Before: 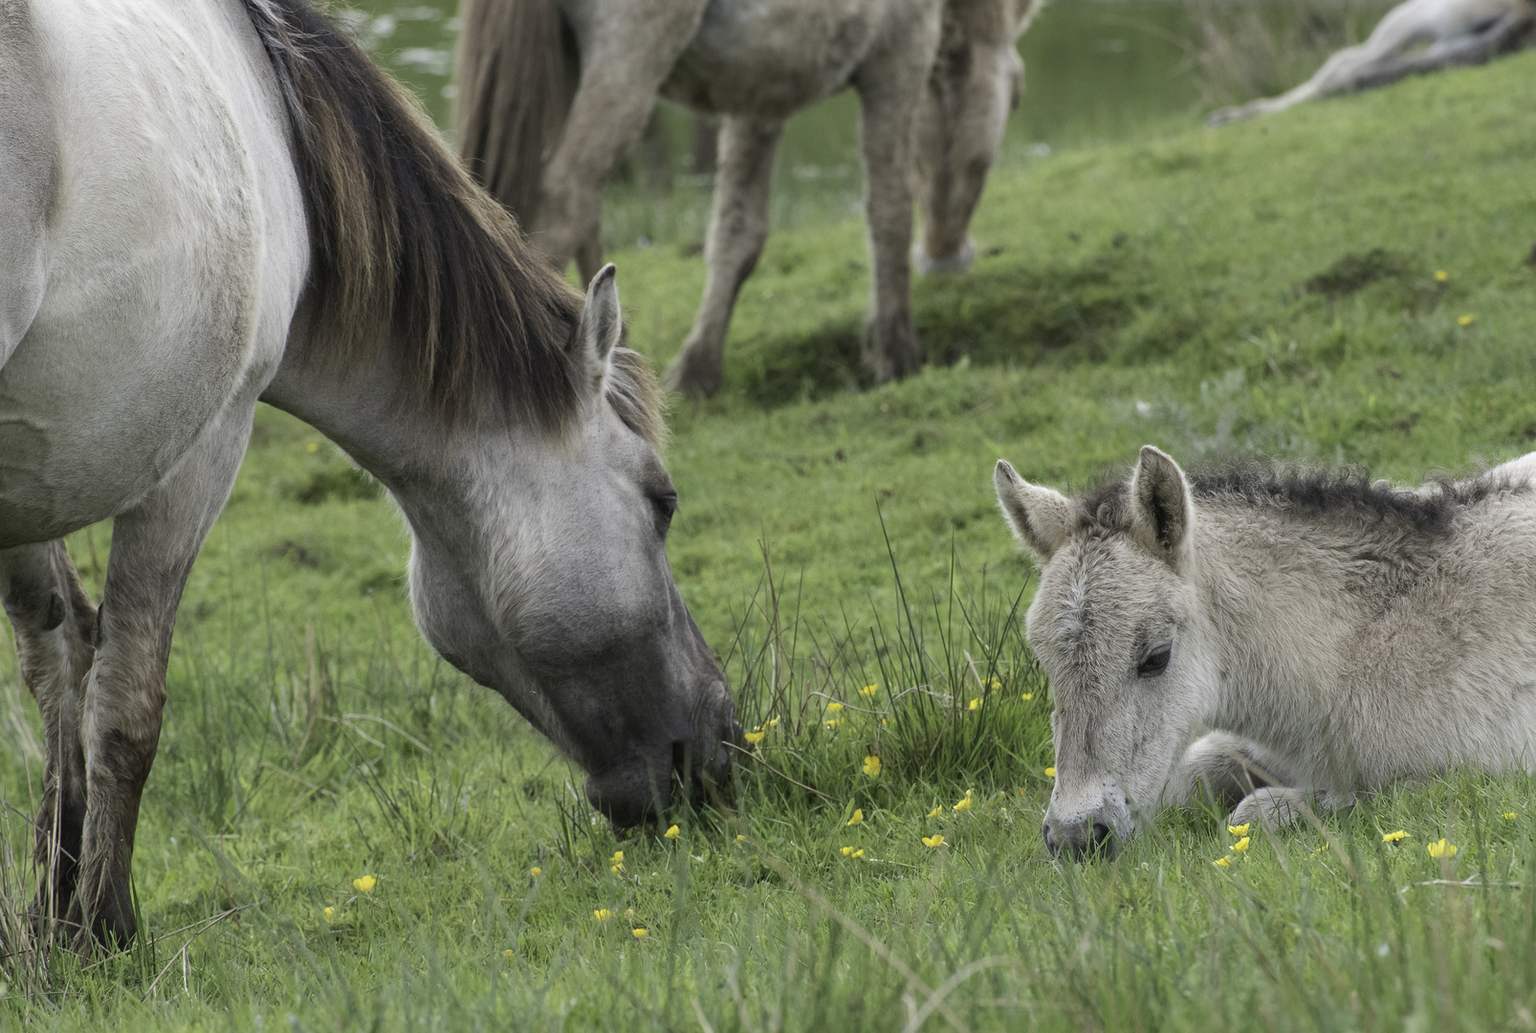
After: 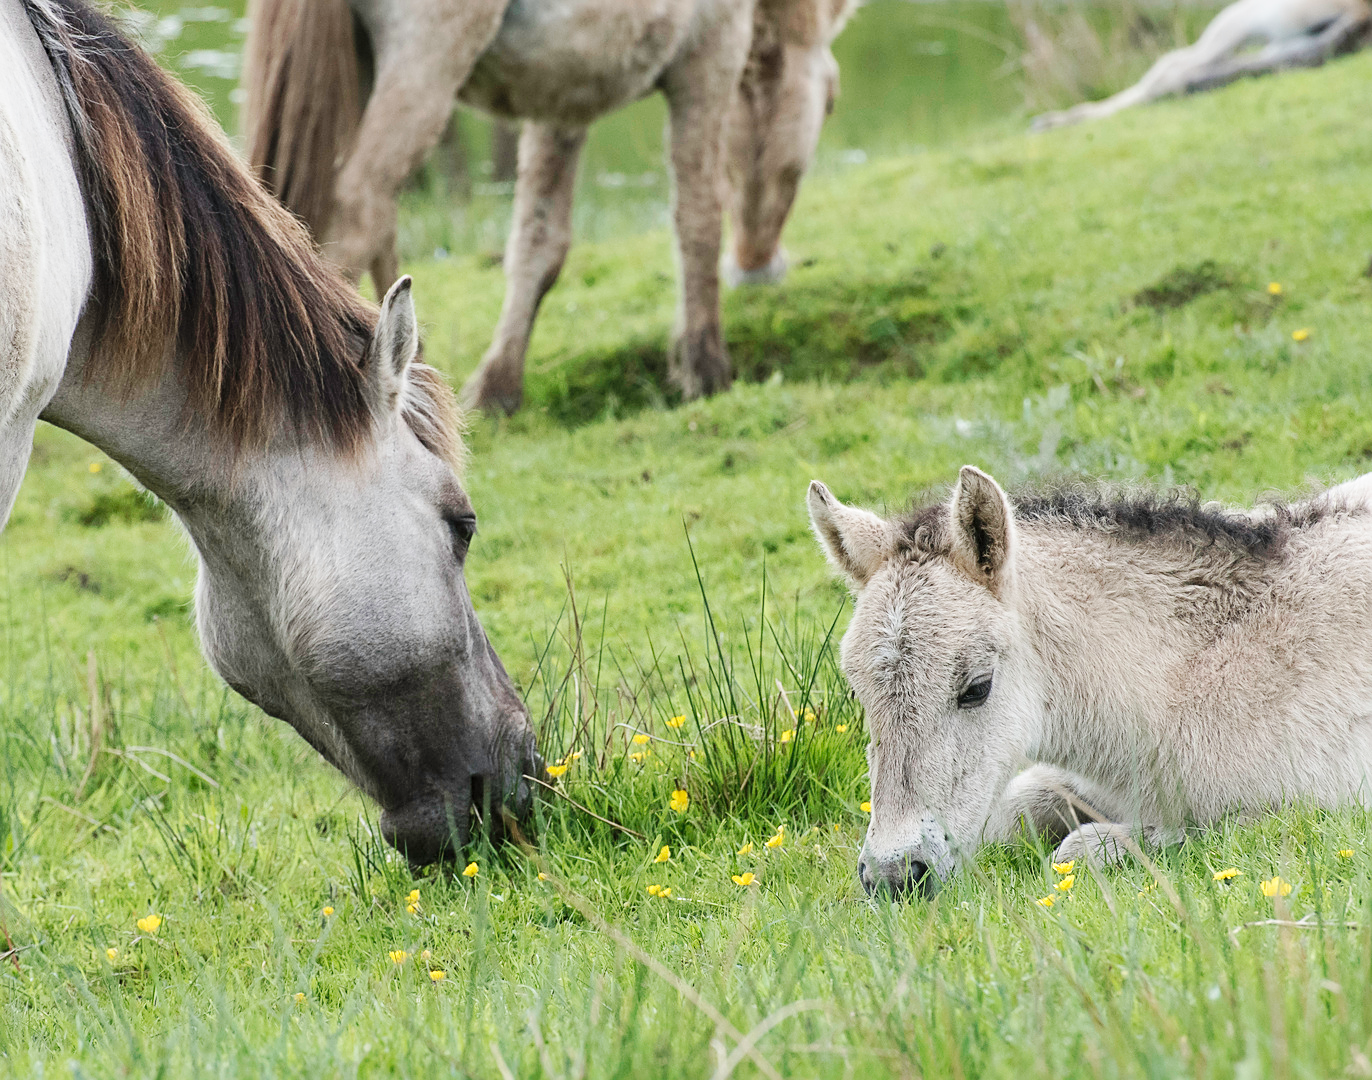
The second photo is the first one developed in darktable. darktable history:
crop and rotate: left 14.517%
sharpen: on, module defaults
base curve: curves: ch0 [(0, 0) (0.032, 0.025) (0.121, 0.166) (0.206, 0.329) (0.605, 0.79) (1, 1)], preserve colors none
